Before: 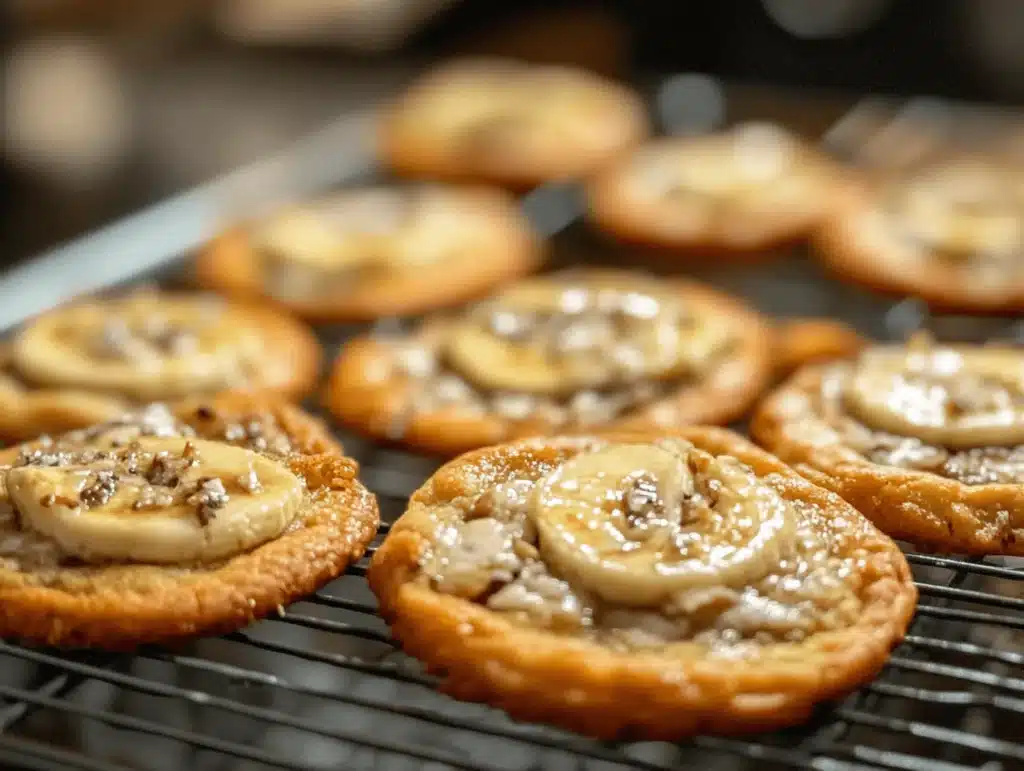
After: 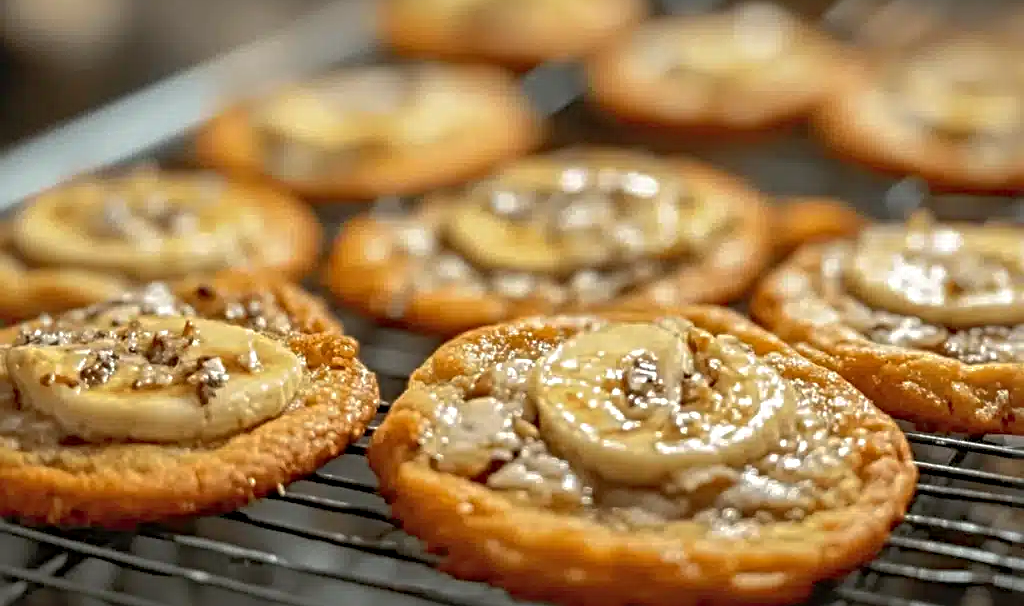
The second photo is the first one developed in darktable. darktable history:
shadows and highlights: on, module defaults
crop and rotate: top 15.774%, bottom 5.506%
sharpen: radius 4.883
